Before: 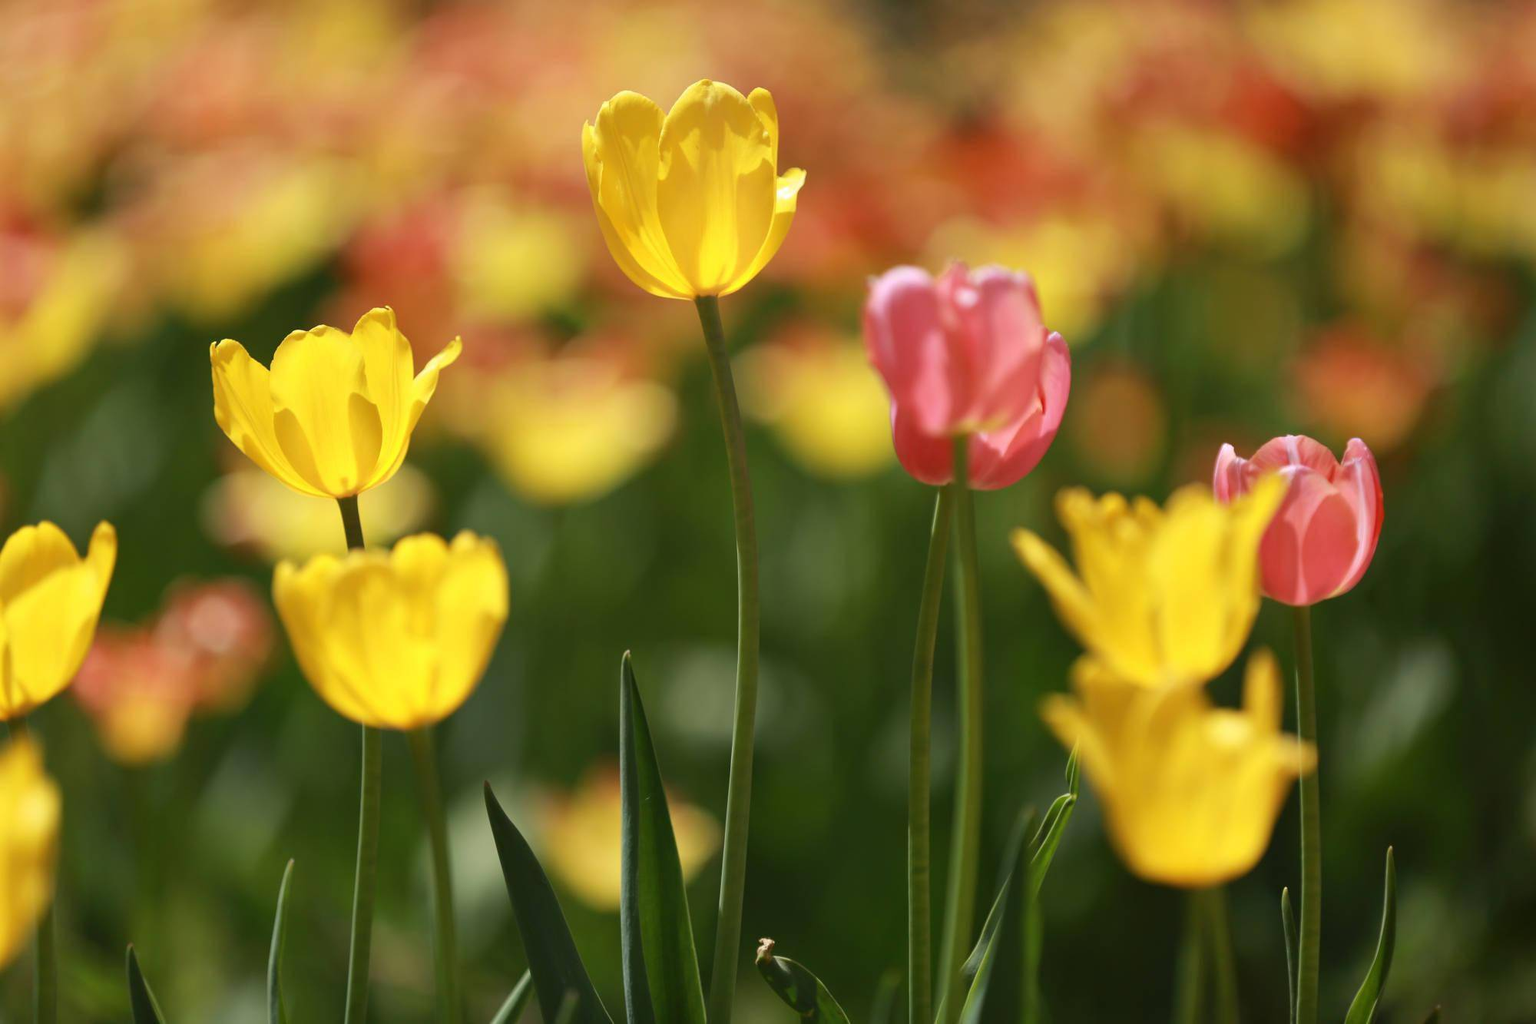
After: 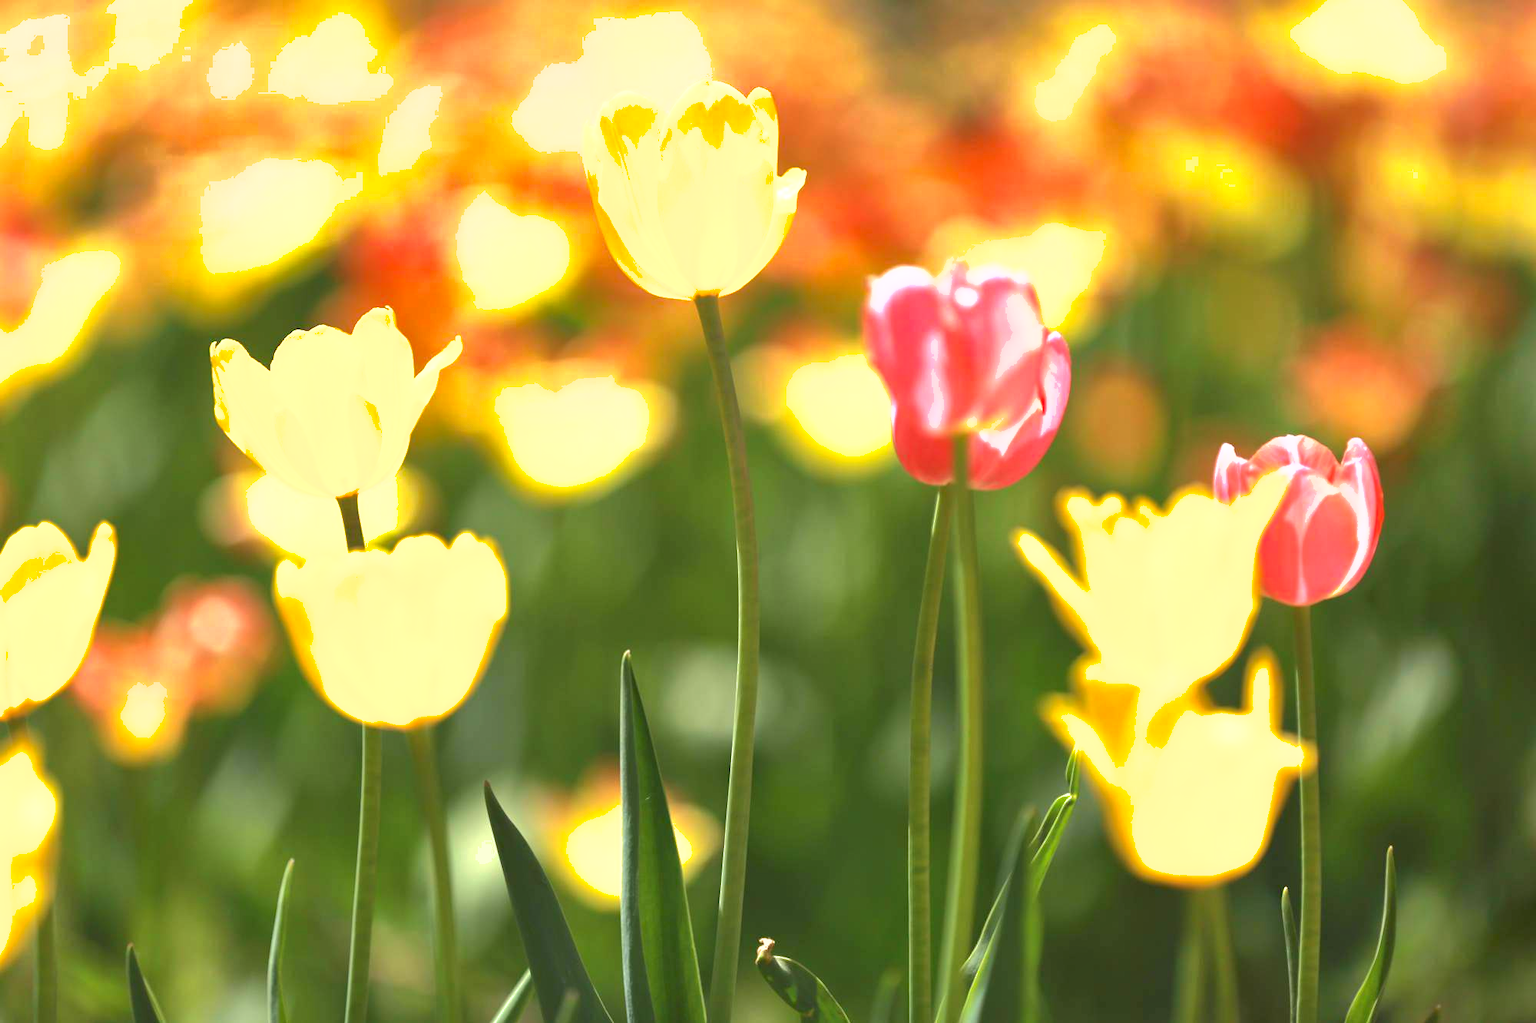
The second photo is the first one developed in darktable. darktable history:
shadows and highlights: on, module defaults
exposure: black level correction 0, exposure 1.386 EV, compensate highlight preservation false
